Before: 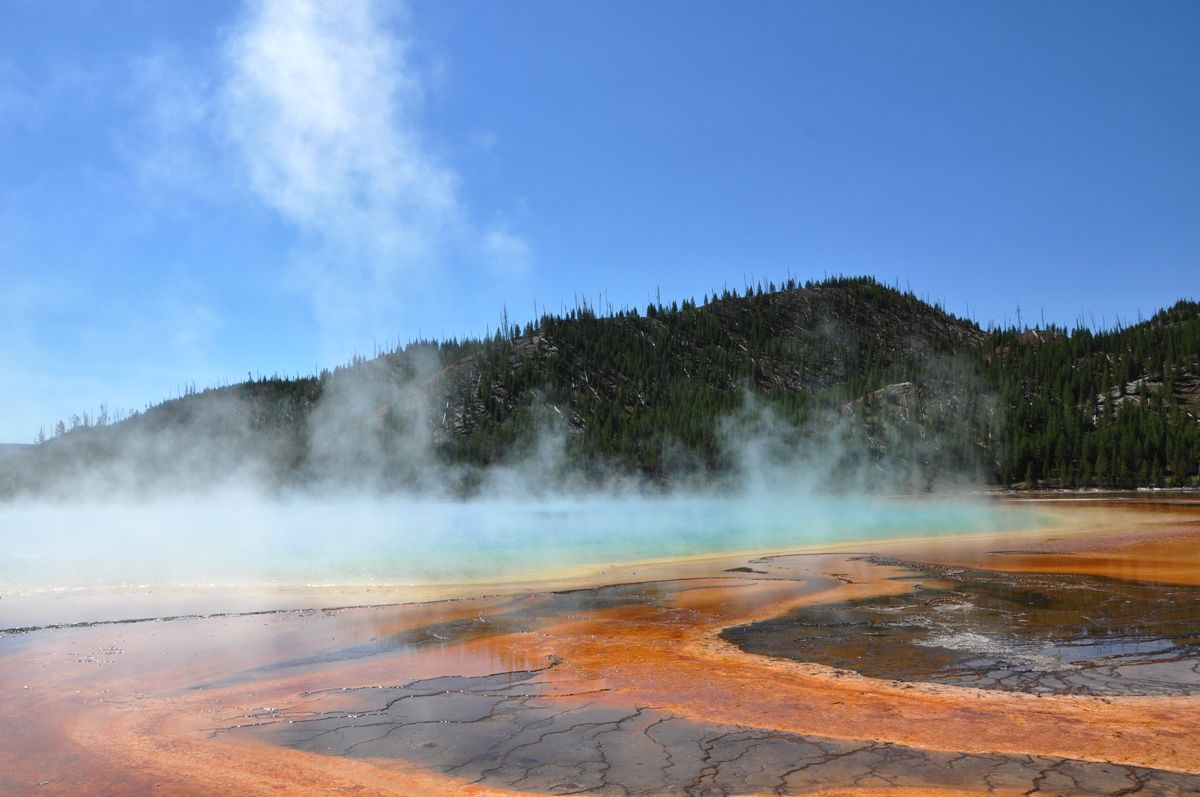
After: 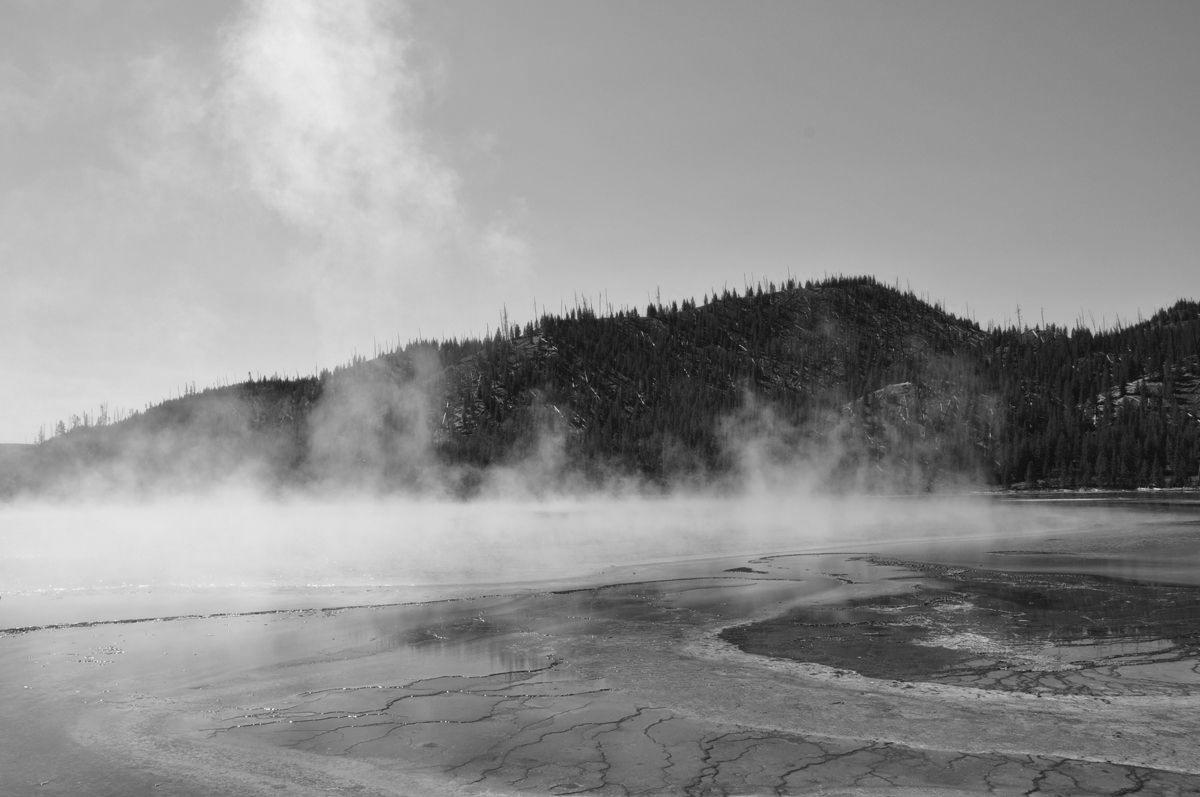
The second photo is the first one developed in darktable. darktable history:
color calibration: output gray [0.21, 0.42, 0.37, 0], illuminant F (fluorescent), F source F9 (Cool White Deluxe 4150 K) – high CRI, x 0.374, y 0.373, temperature 4149.55 K, gamut compression 0.991
contrast brightness saturation: contrast -0.07, brightness -0.033, saturation -0.115
